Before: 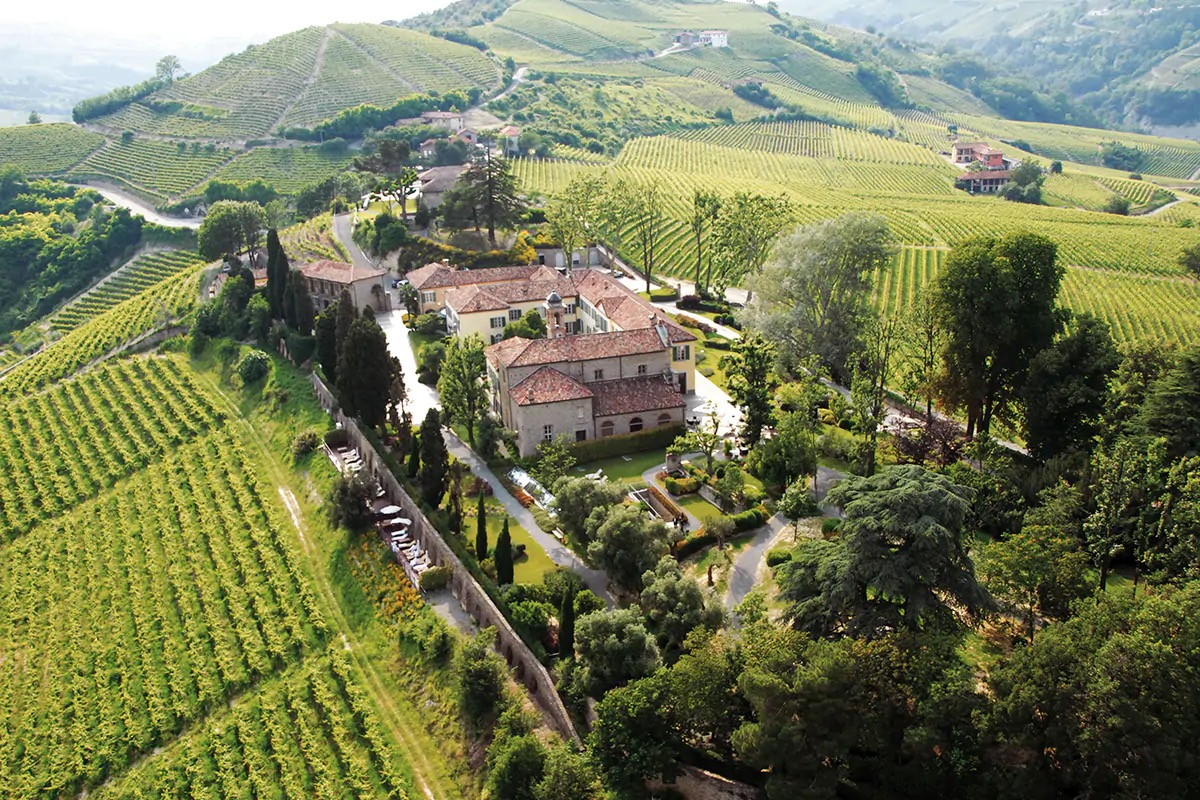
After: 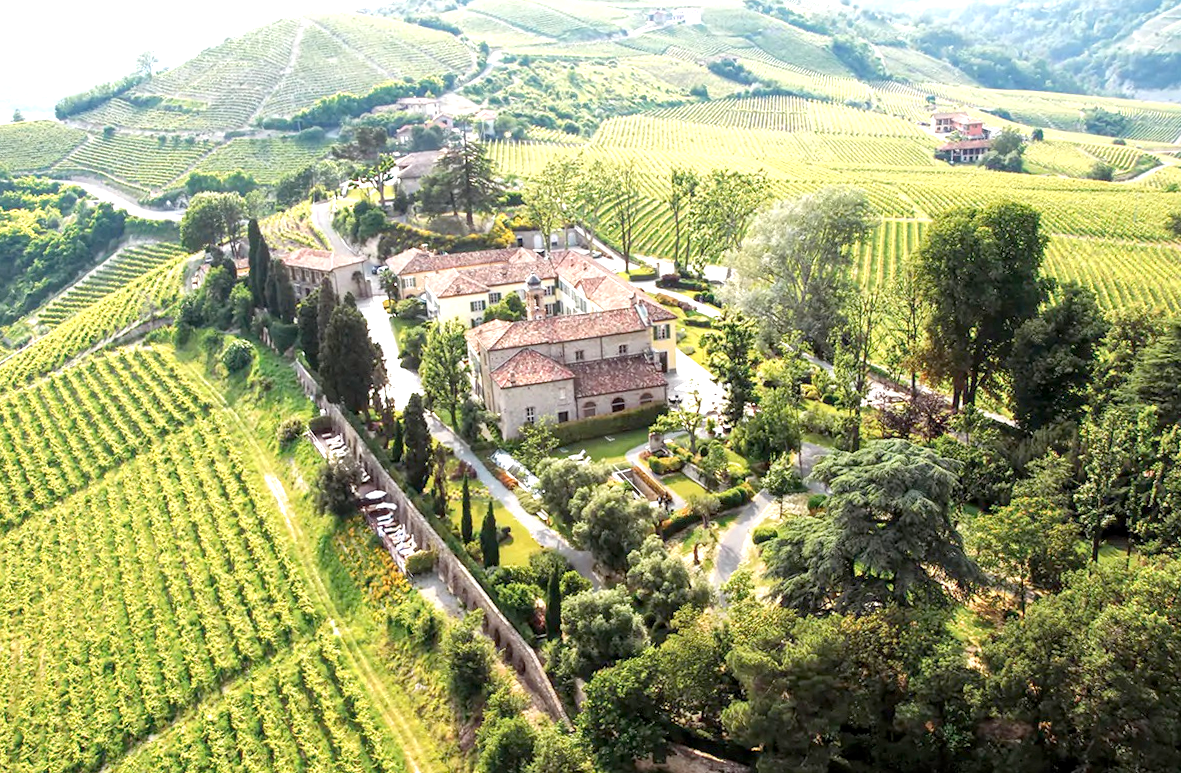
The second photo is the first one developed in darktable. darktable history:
exposure: exposure 0.661 EV, compensate highlight preservation false
local contrast: on, module defaults
rotate and perspective: rotation -1.32°, lens shift (horizontal) -0.031, crop left 0.015, crop right 0.985, crop top 0.047, crop bottom 0.982
